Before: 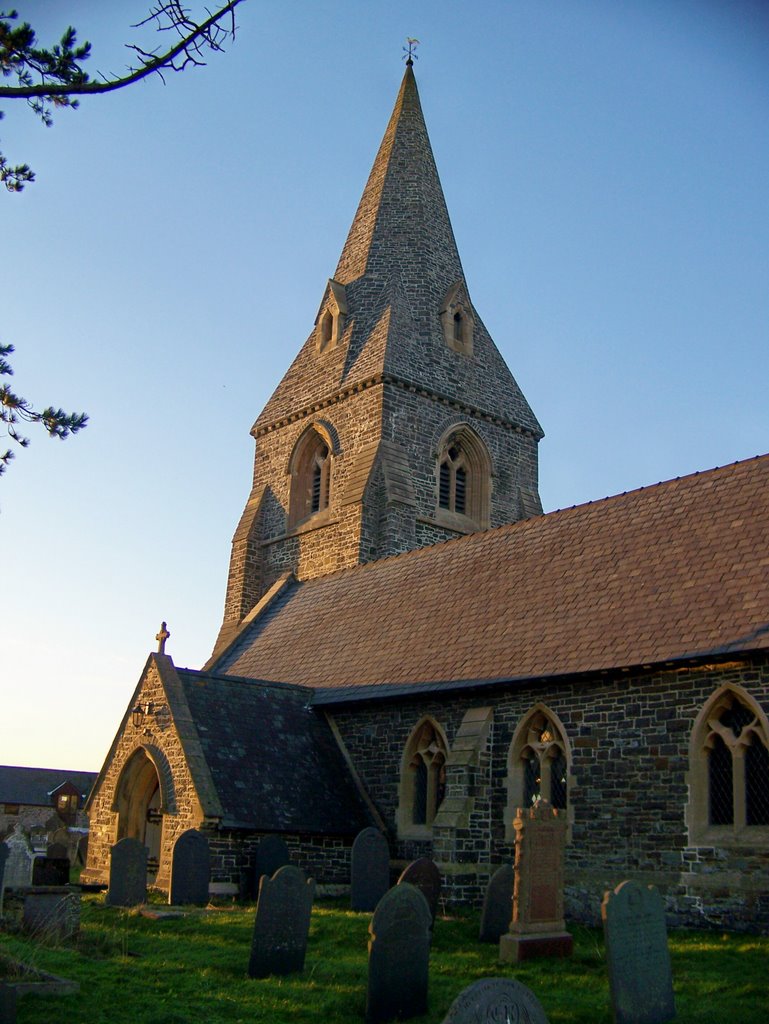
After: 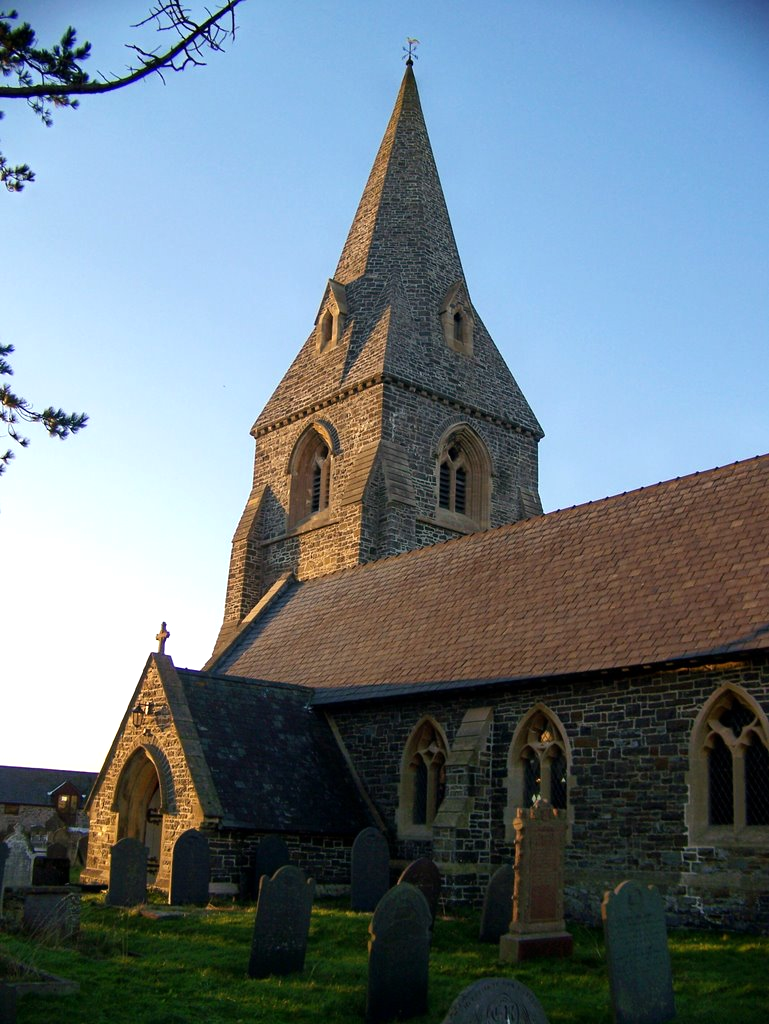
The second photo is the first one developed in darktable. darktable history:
tone equalizer: -8 EV -0.455 EV, -7 EV -0.414 EV, -6 EV -0.326 EV, -5 EV -0.199 EV, -3 EV 0.216 EV, -2 EV 0.359 EV, -1 EV 0.386 EV, +0 EV 0.393 EV, smoothing diameter 2%, edges refinement/feathering 17.14, mask exposure compensation -1.57 EV, filter diffusion 5
